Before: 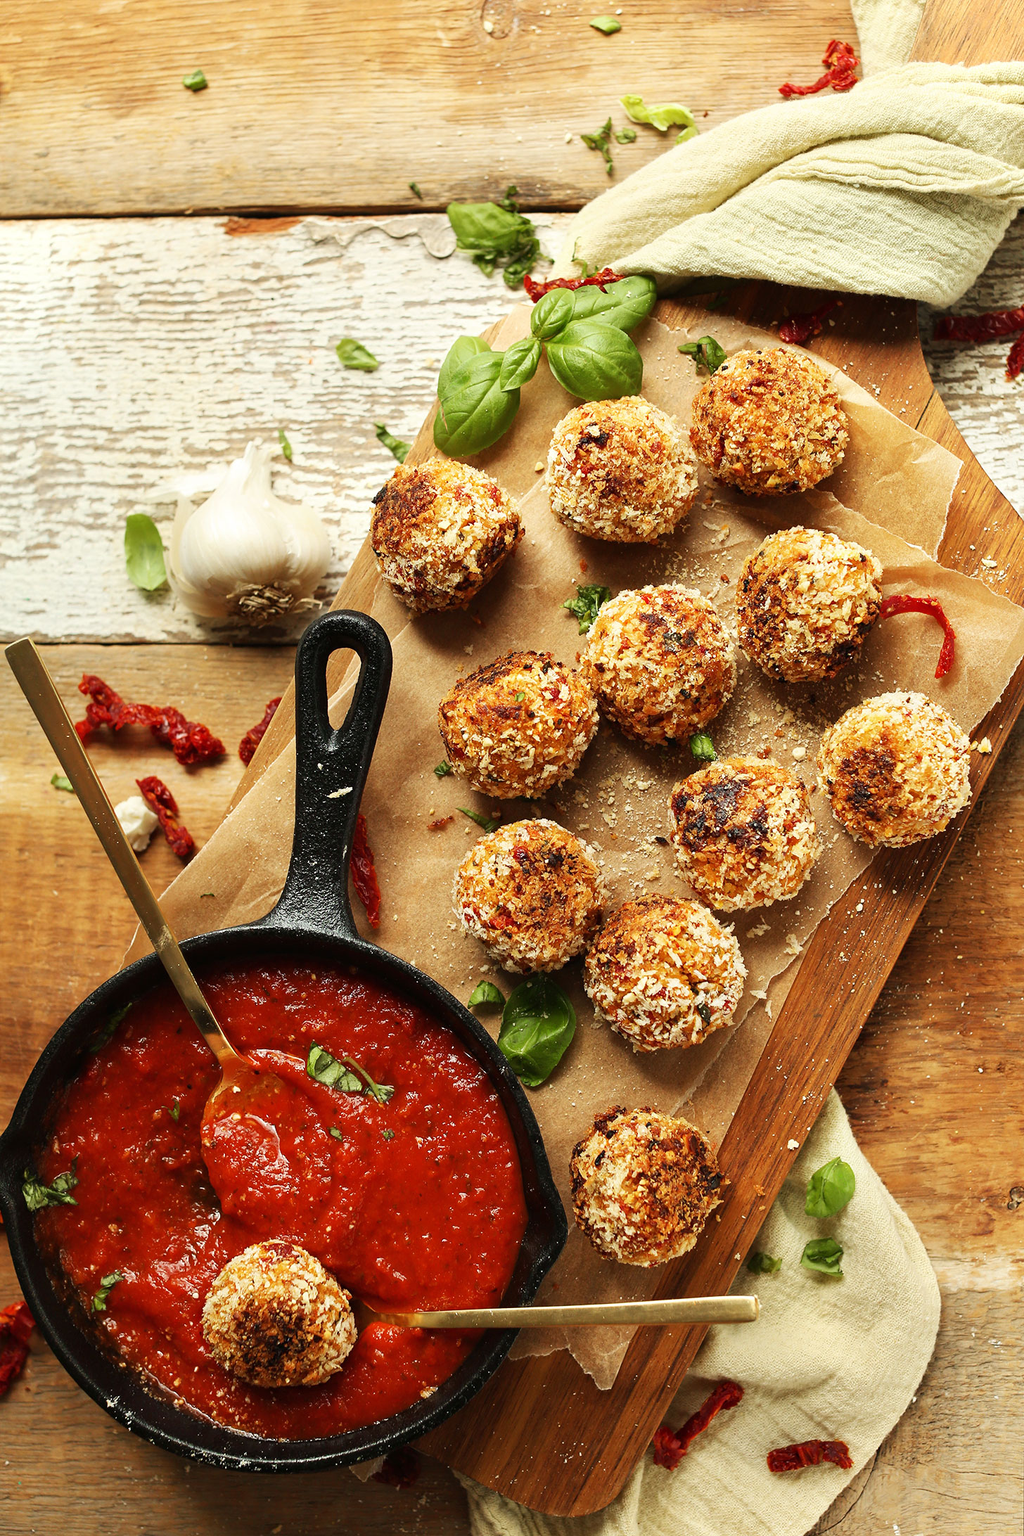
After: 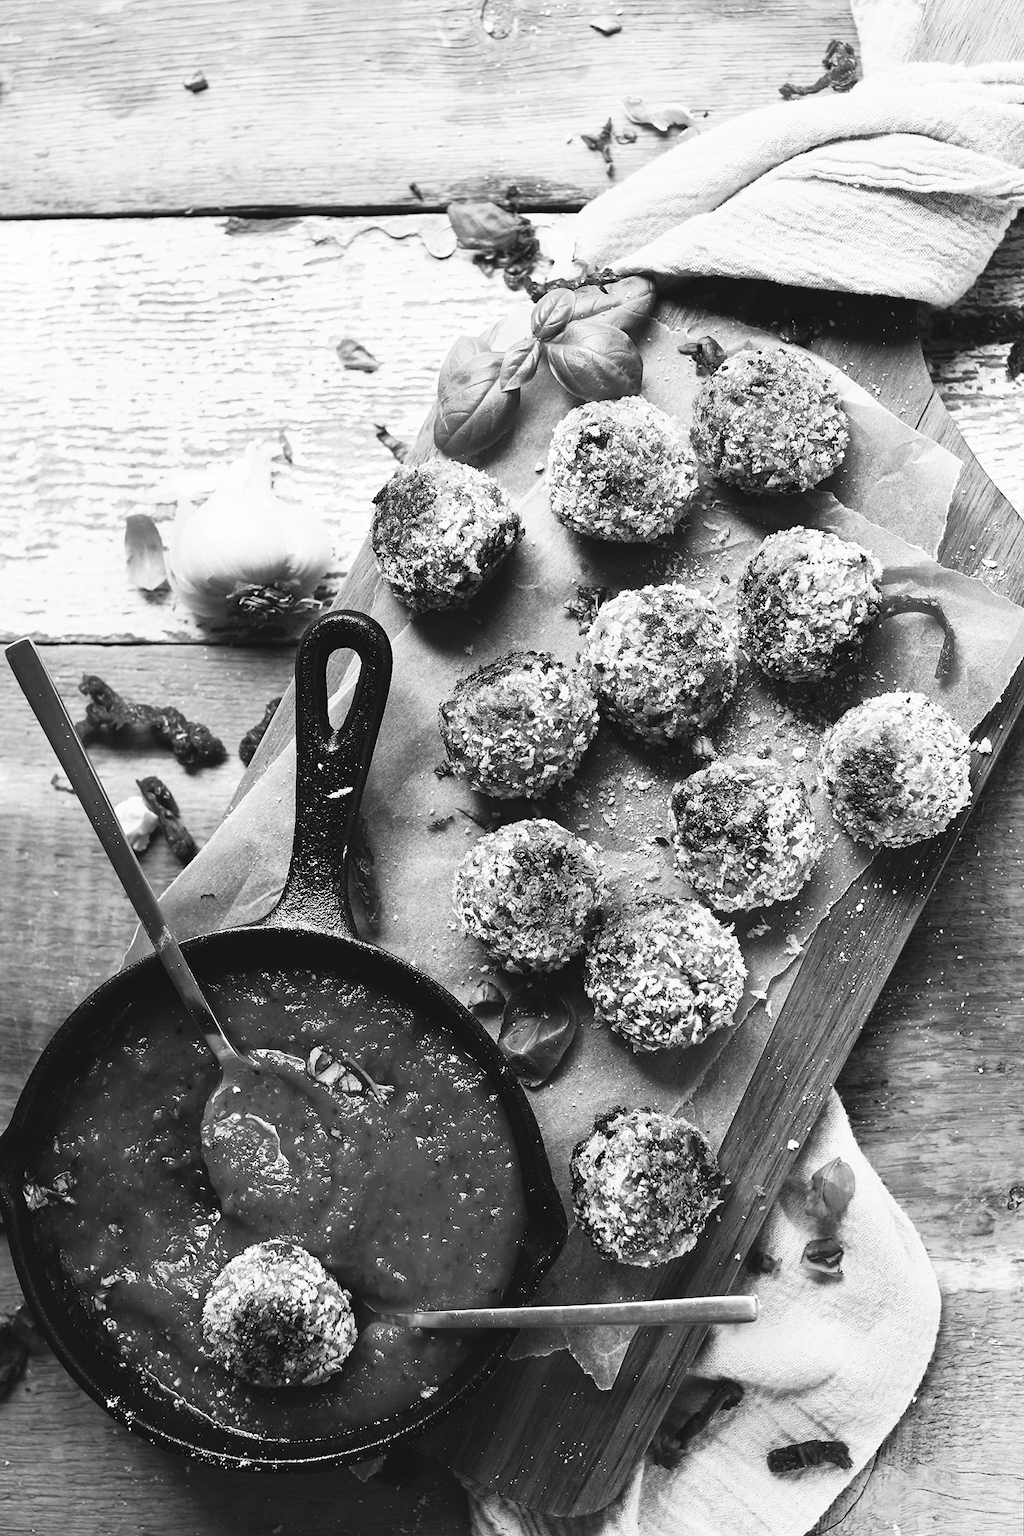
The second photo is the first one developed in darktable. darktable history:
color calibration: output gray [0.31, 0.36, 0.33, 0], x 0.37, y 0.382, temperature 4320.72 K
tone curve: curves: ch0 [(0, 0.058) (0.198, 0.188) (0.512, 0.582) (0.625, 0.754) (0.81, 0.934) (1, 1)], color space Lab, independent channels, preserve colors none
color zones: curves: ch0 [(0, 0.497) (0.143, 0.5) (0.286, 0.5) (0.429, 0.483) (0.571, 0.116) (0.714, -0.006) (0.857, 0.28) (1, 0.497)]
